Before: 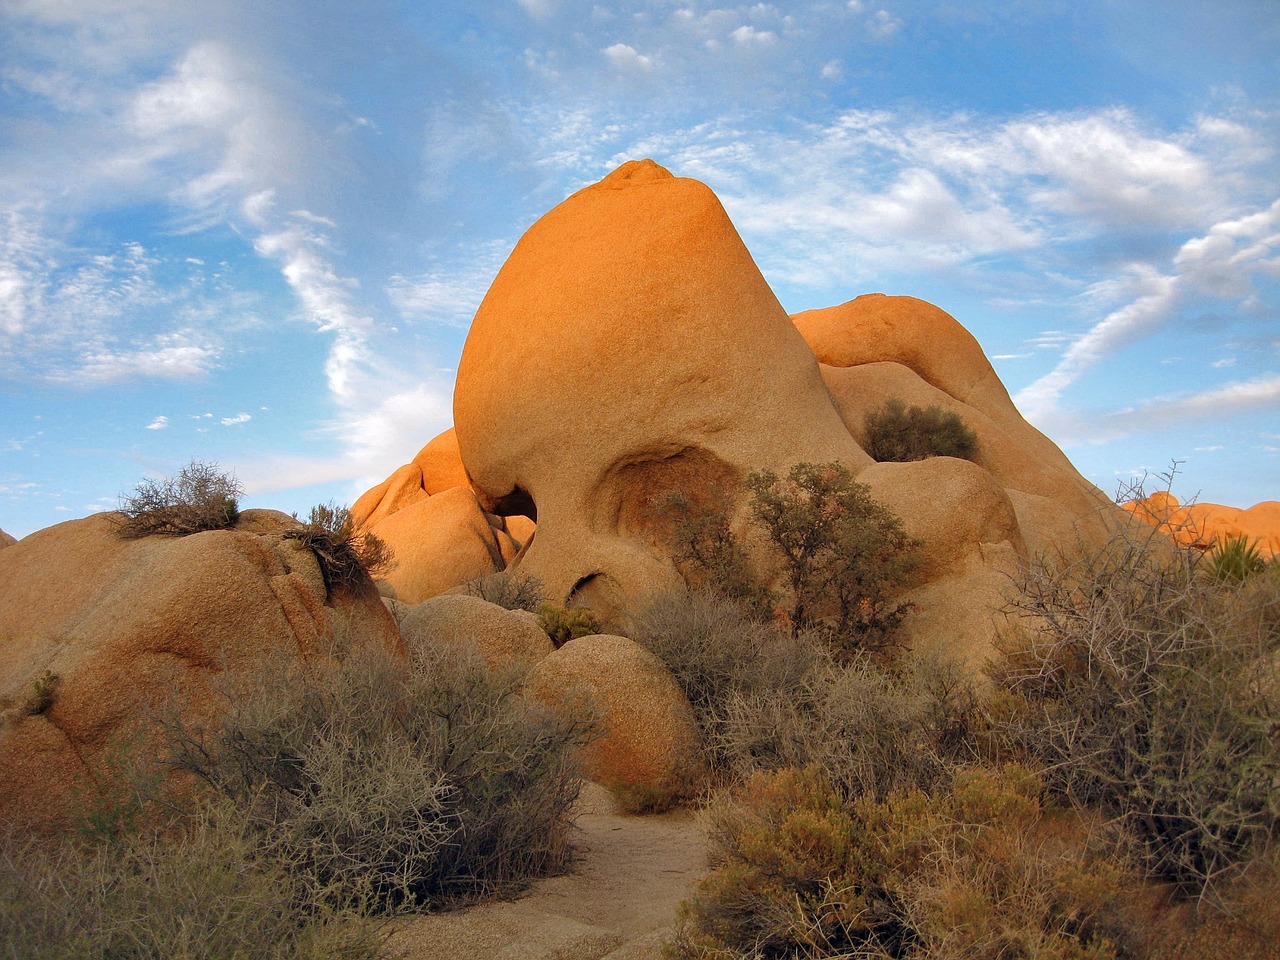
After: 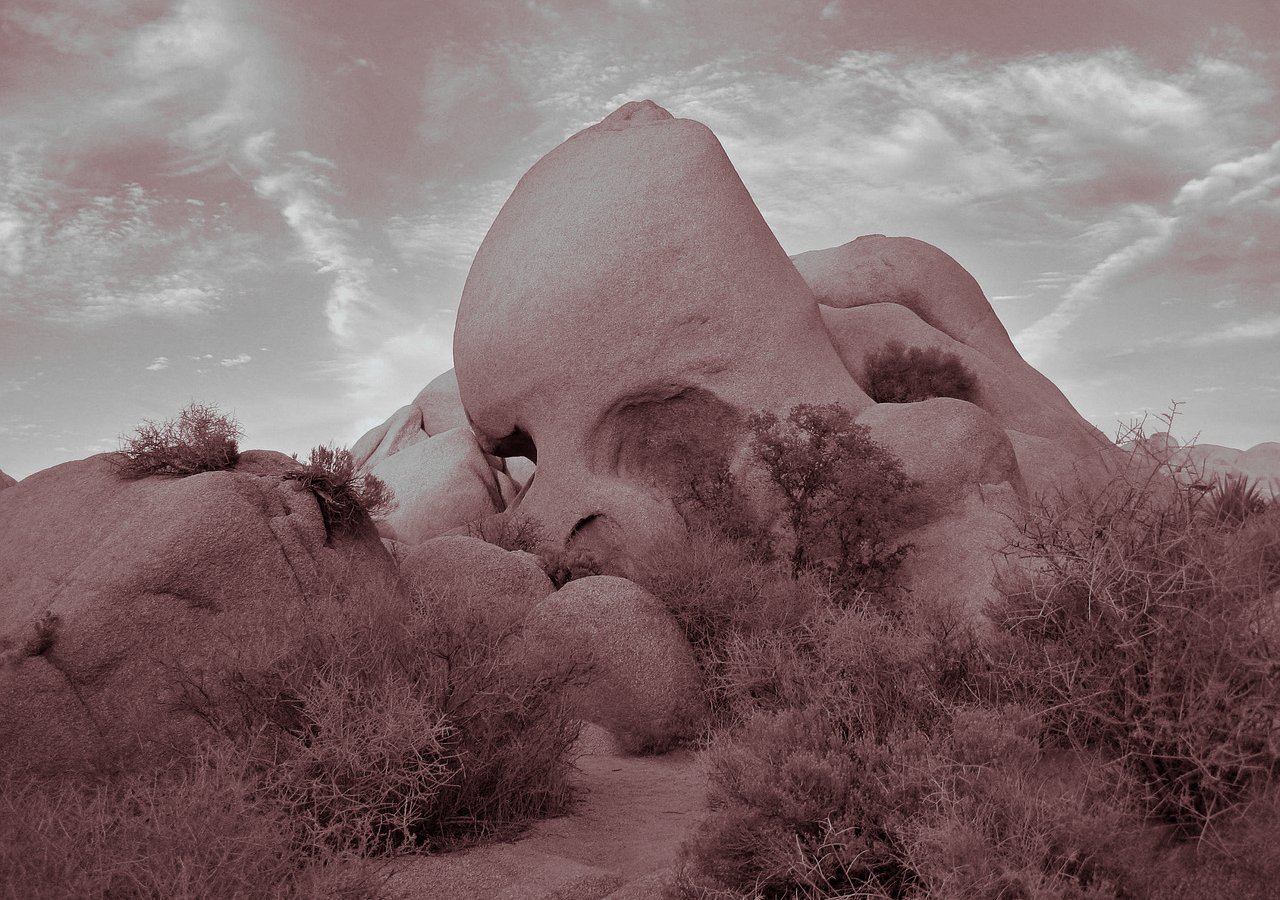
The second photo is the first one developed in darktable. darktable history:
exposure: compensate highlight preservation false
monochrome: a -74.22, b 78.2
split-toning: highlights › hue 180°
crop and rotate: top 6.25%
white balance: red 0.98, blue 1.61
